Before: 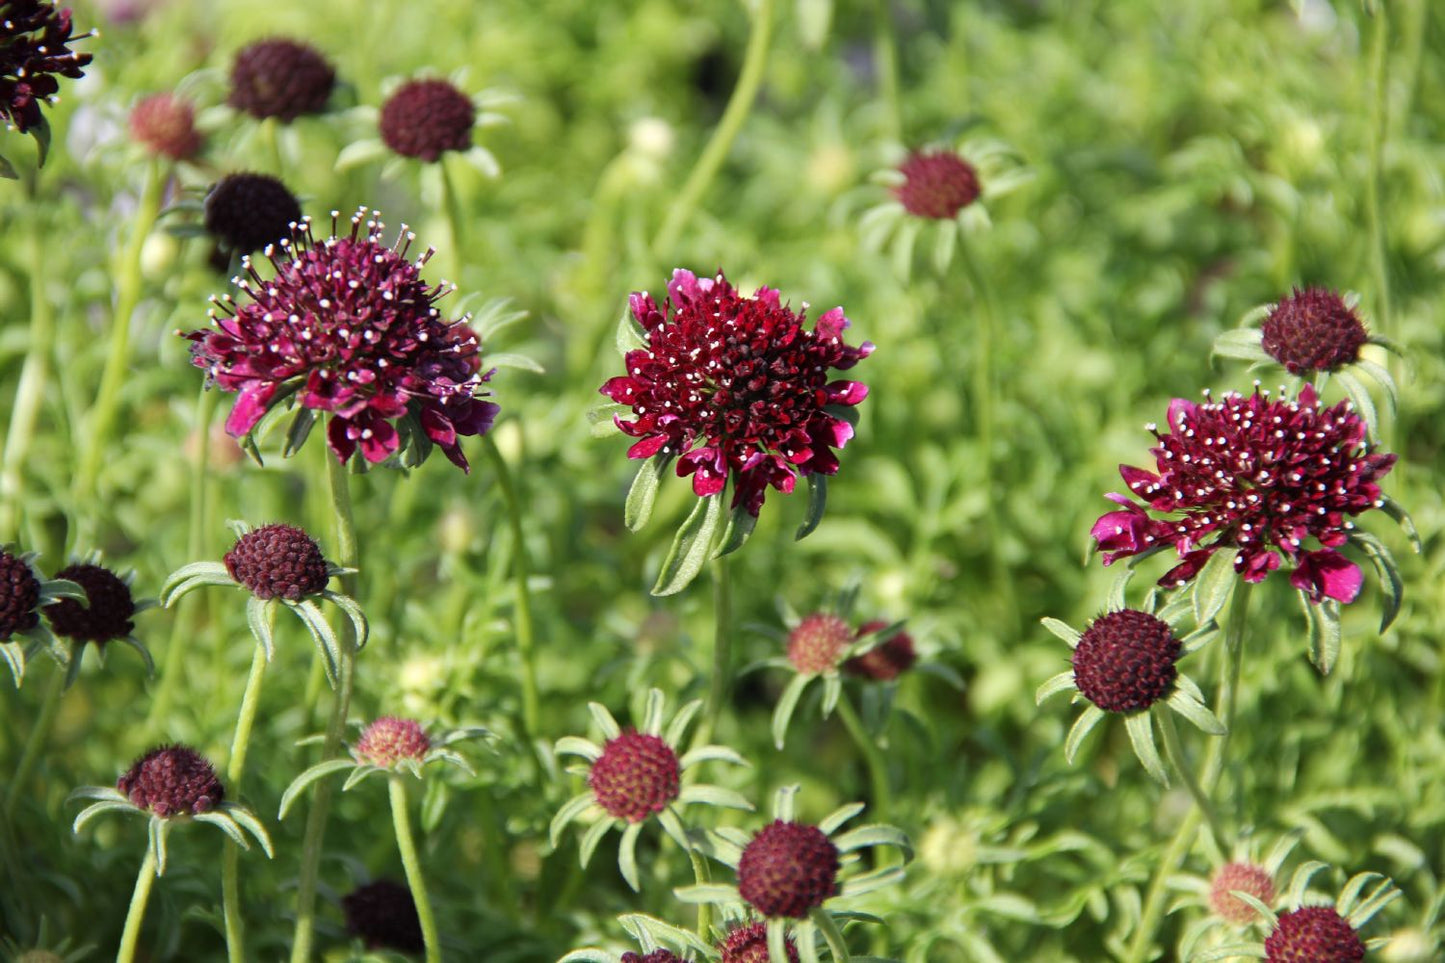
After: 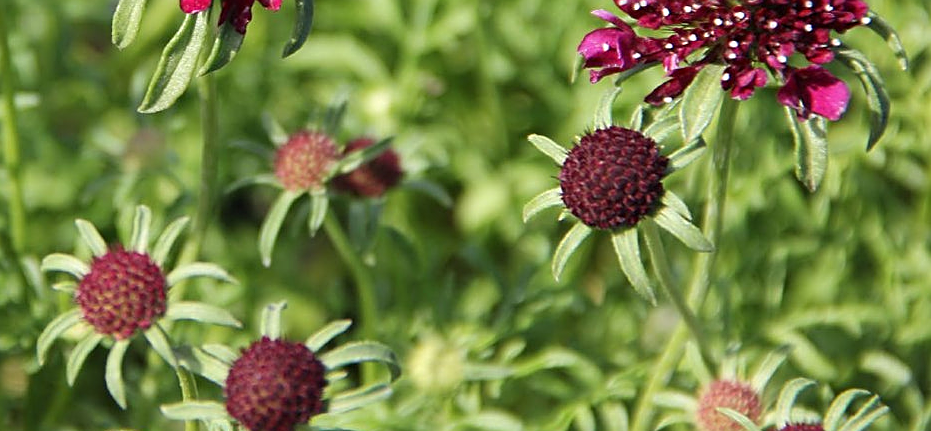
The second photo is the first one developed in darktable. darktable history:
sharpen: on, module defaults
crop and rotate: left 35.509%, top 50.238%, bottom 4.934%
